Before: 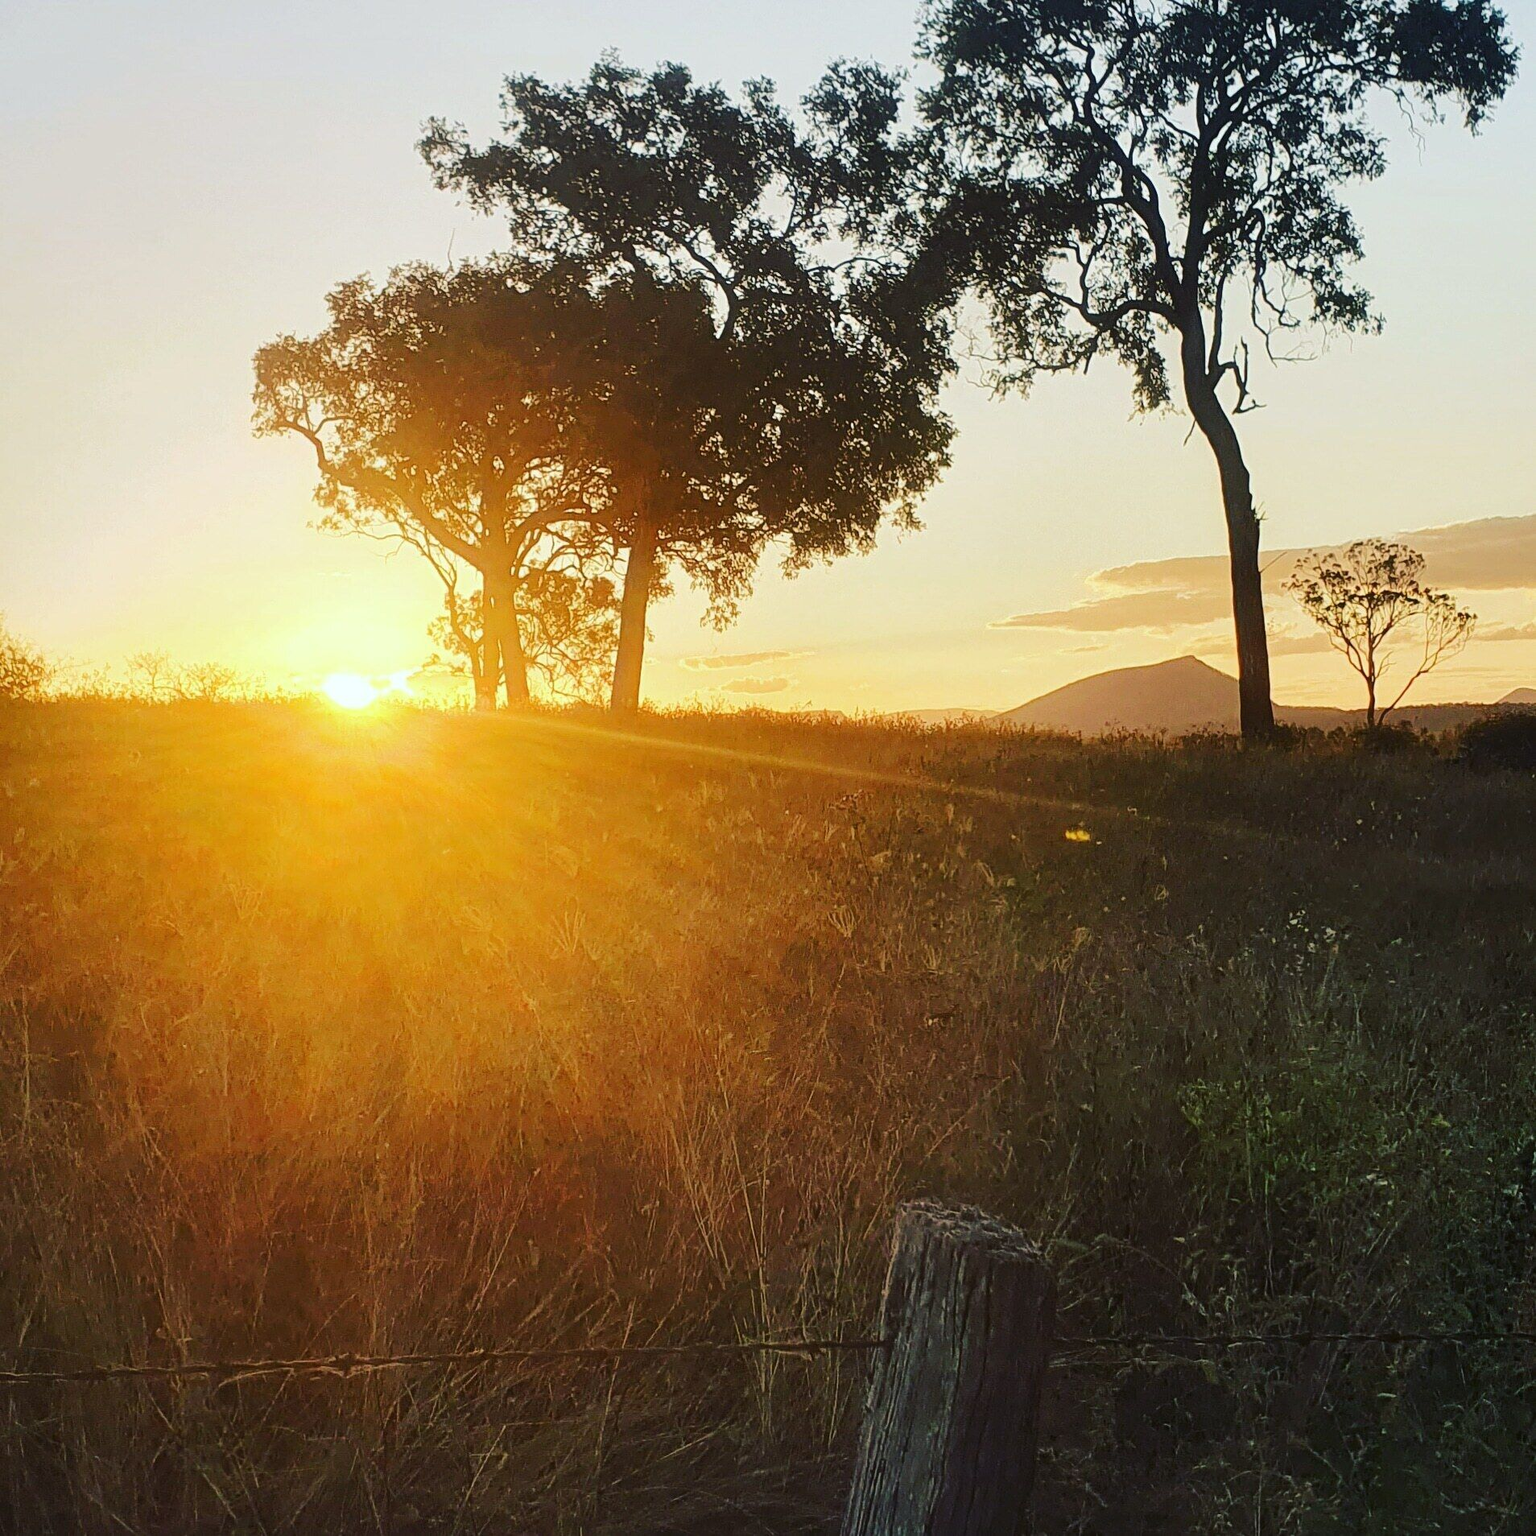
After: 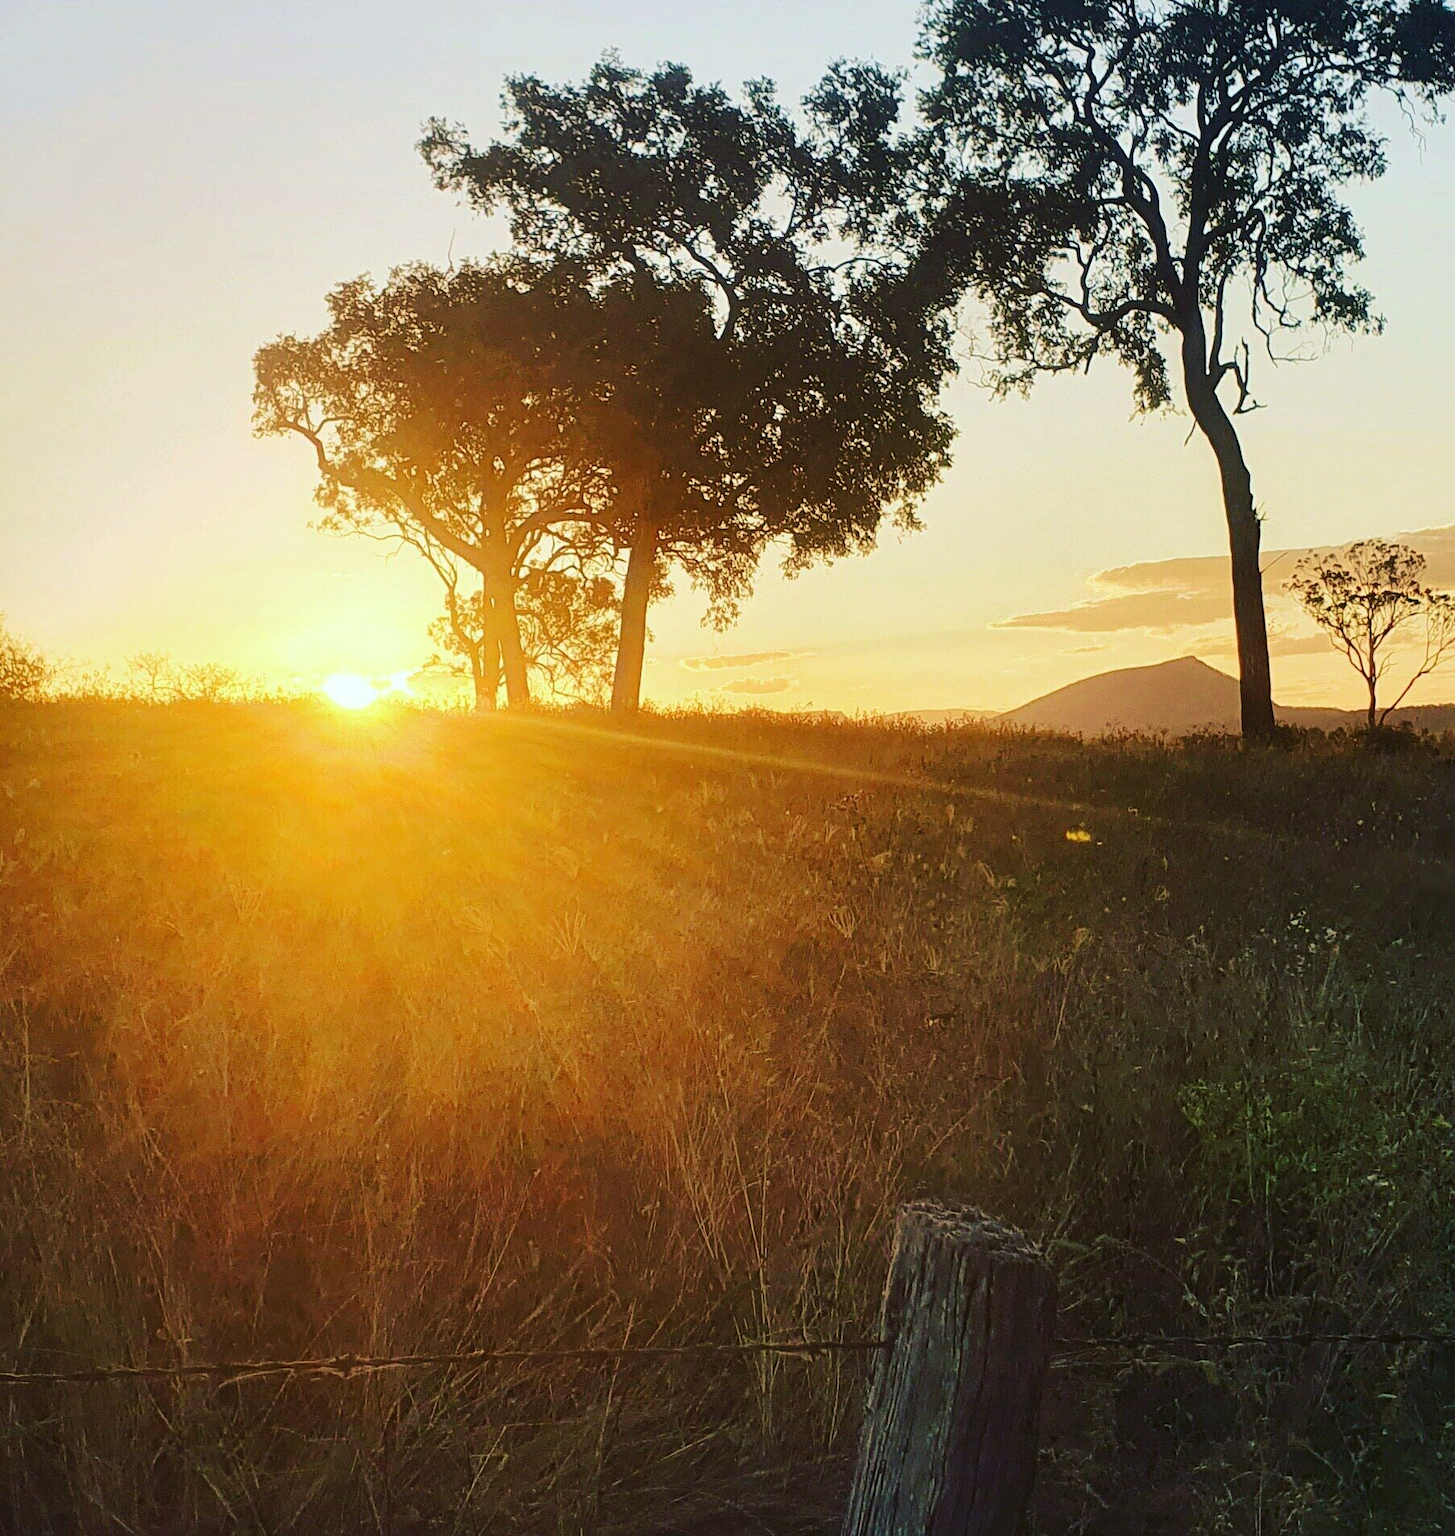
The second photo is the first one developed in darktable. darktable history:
crop and rotate: left 0%, right 5.257%
velvia: on, module defaults
